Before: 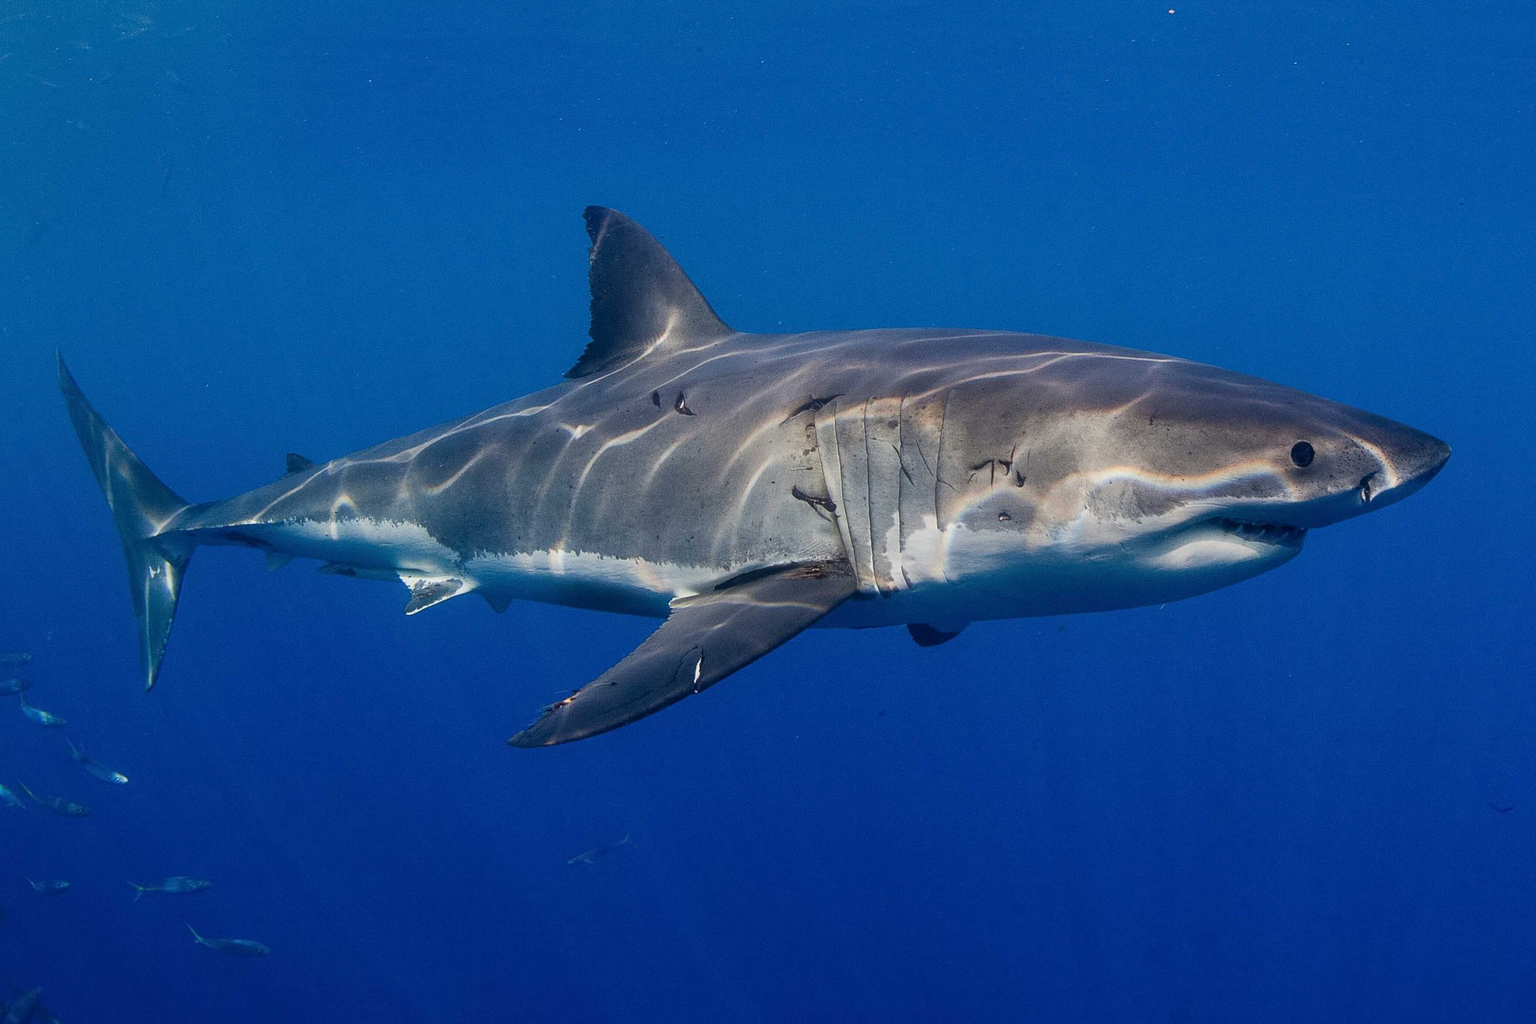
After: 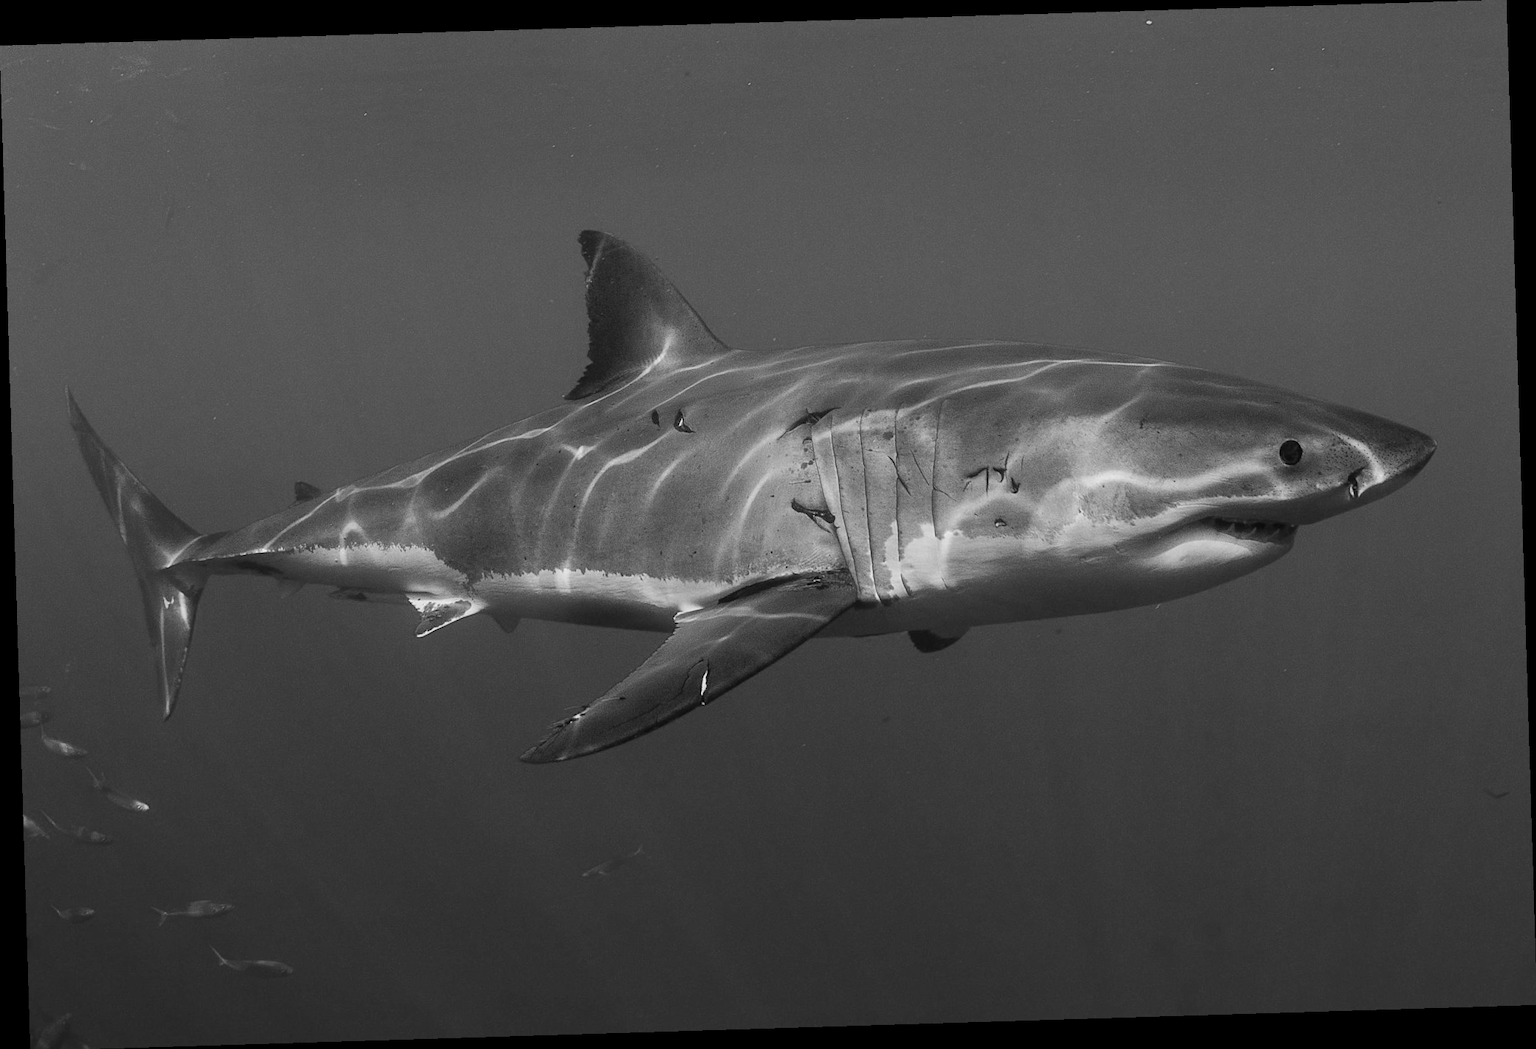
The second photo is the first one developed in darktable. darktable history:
monochrome: on, module defaults
rotate and perspective: rotation -1.75°, automatic cropping off
